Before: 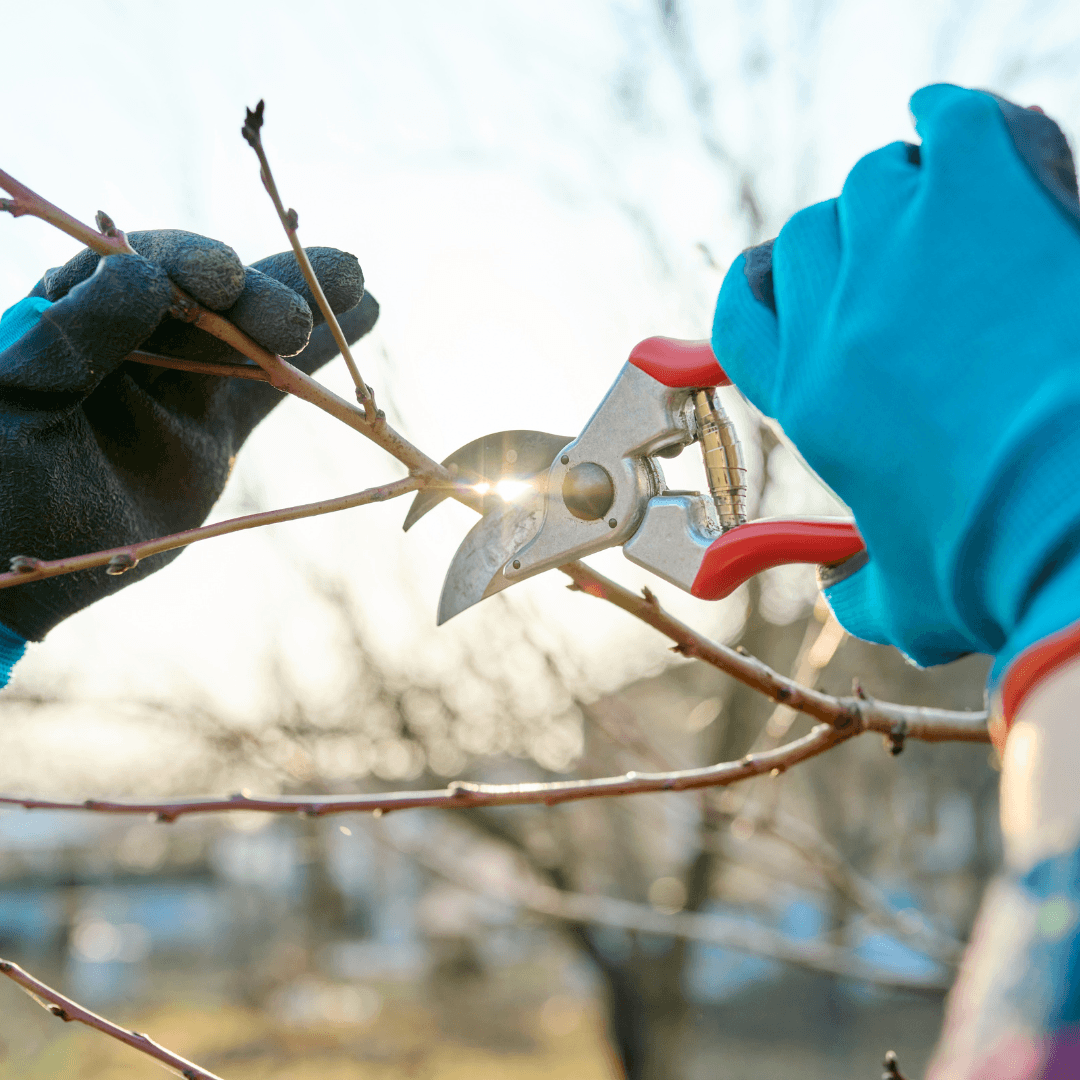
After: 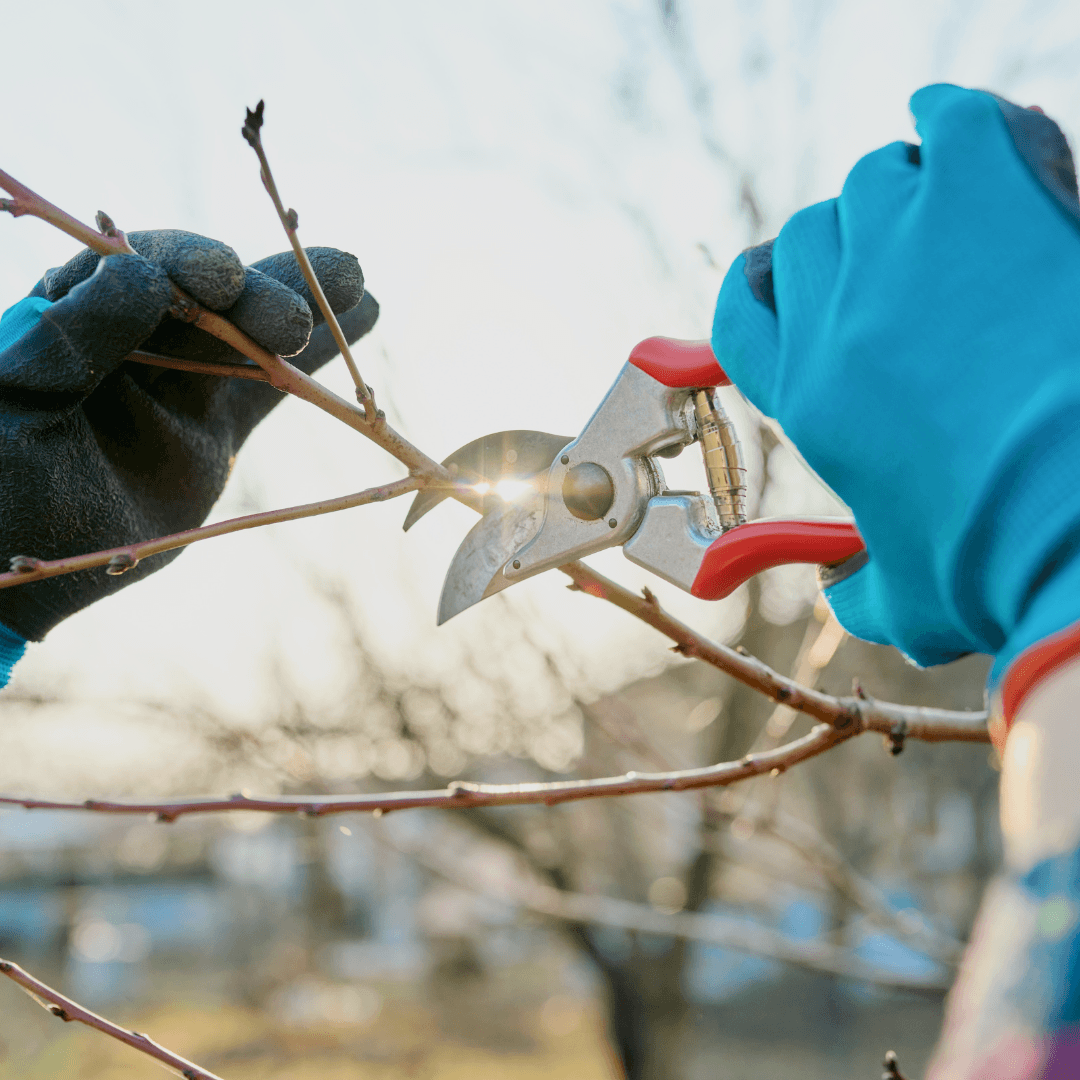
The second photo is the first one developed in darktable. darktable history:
filmic rgb: black relative exposure -14.11 EV, white relative exposure 3.35 EV, hardness 7.81, contrast 0.985
